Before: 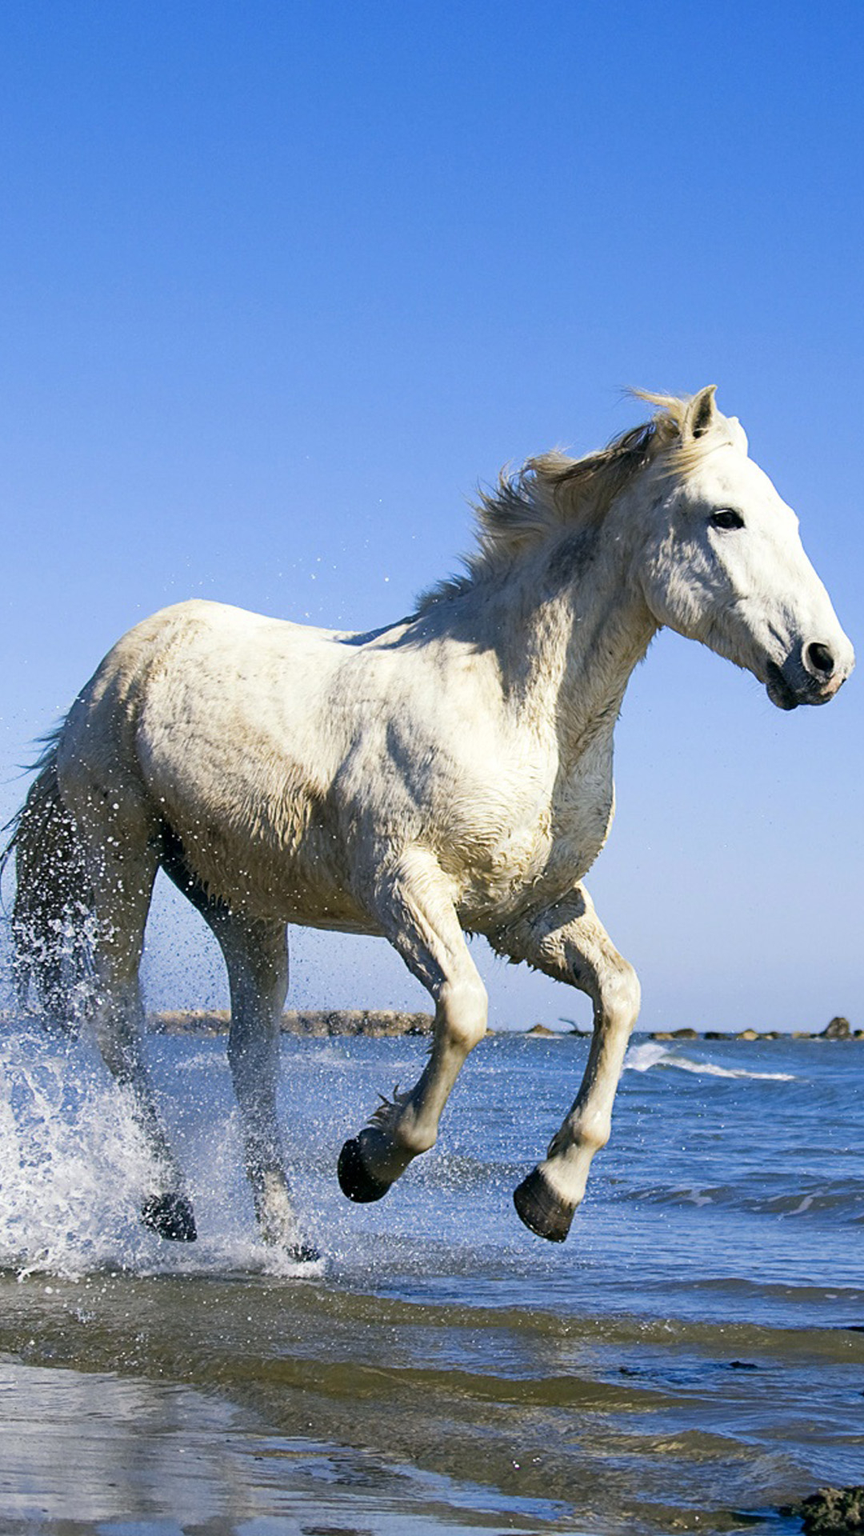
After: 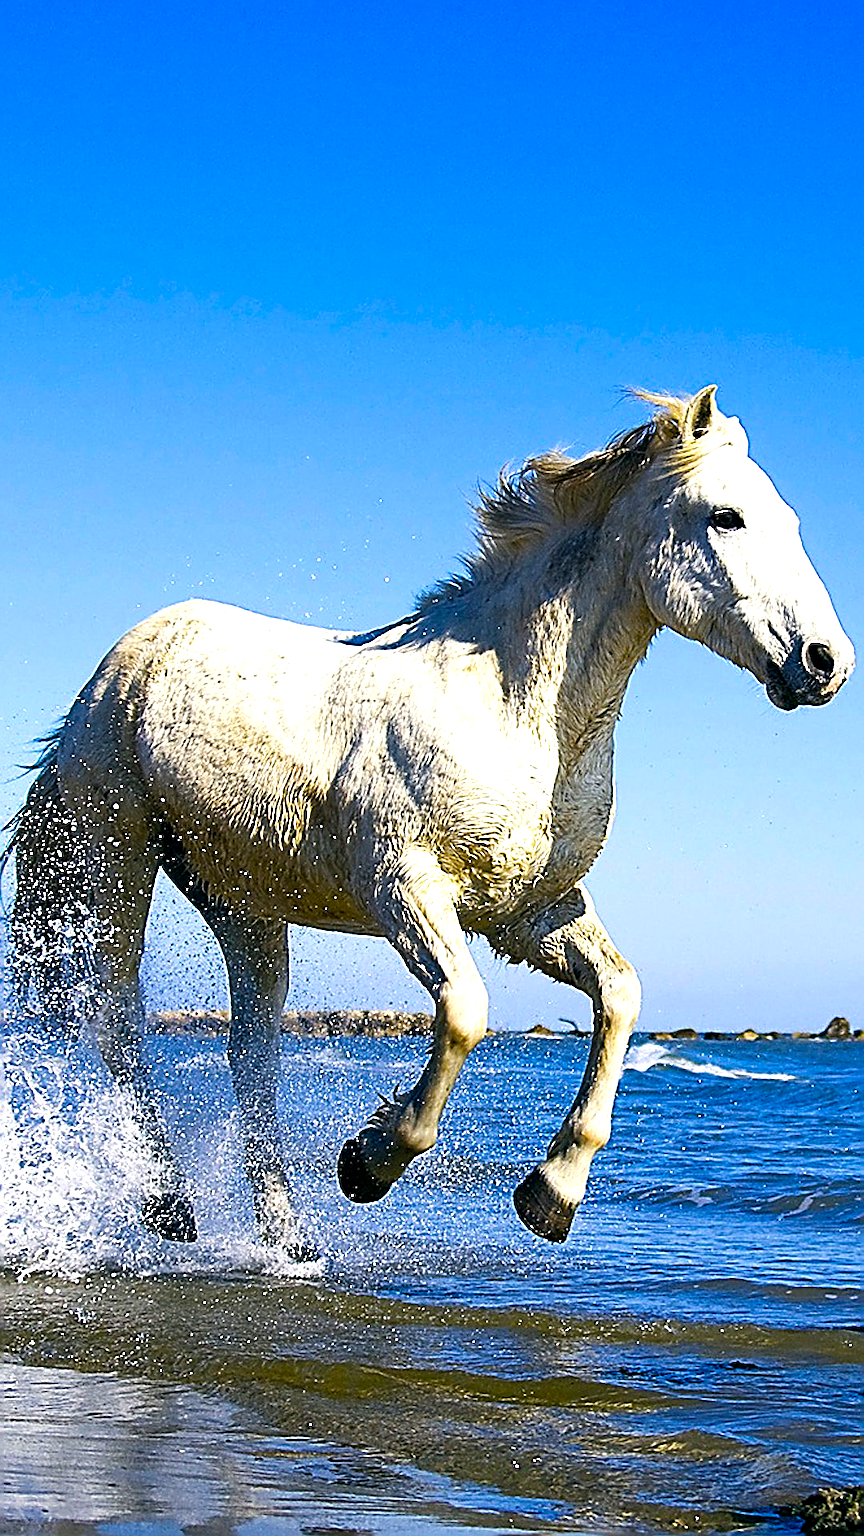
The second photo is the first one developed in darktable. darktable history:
sharpen: amount 2
color balance rgb: linear chroma grading › global chroma 9%, perceptual saturation grading › global saturation 36%, perceptual saturation grading › shadows 35%, perceptual brilliance grading › global brilliance 15%, perceptual brilliance grading › shadows -35%, global vibrance 15%
